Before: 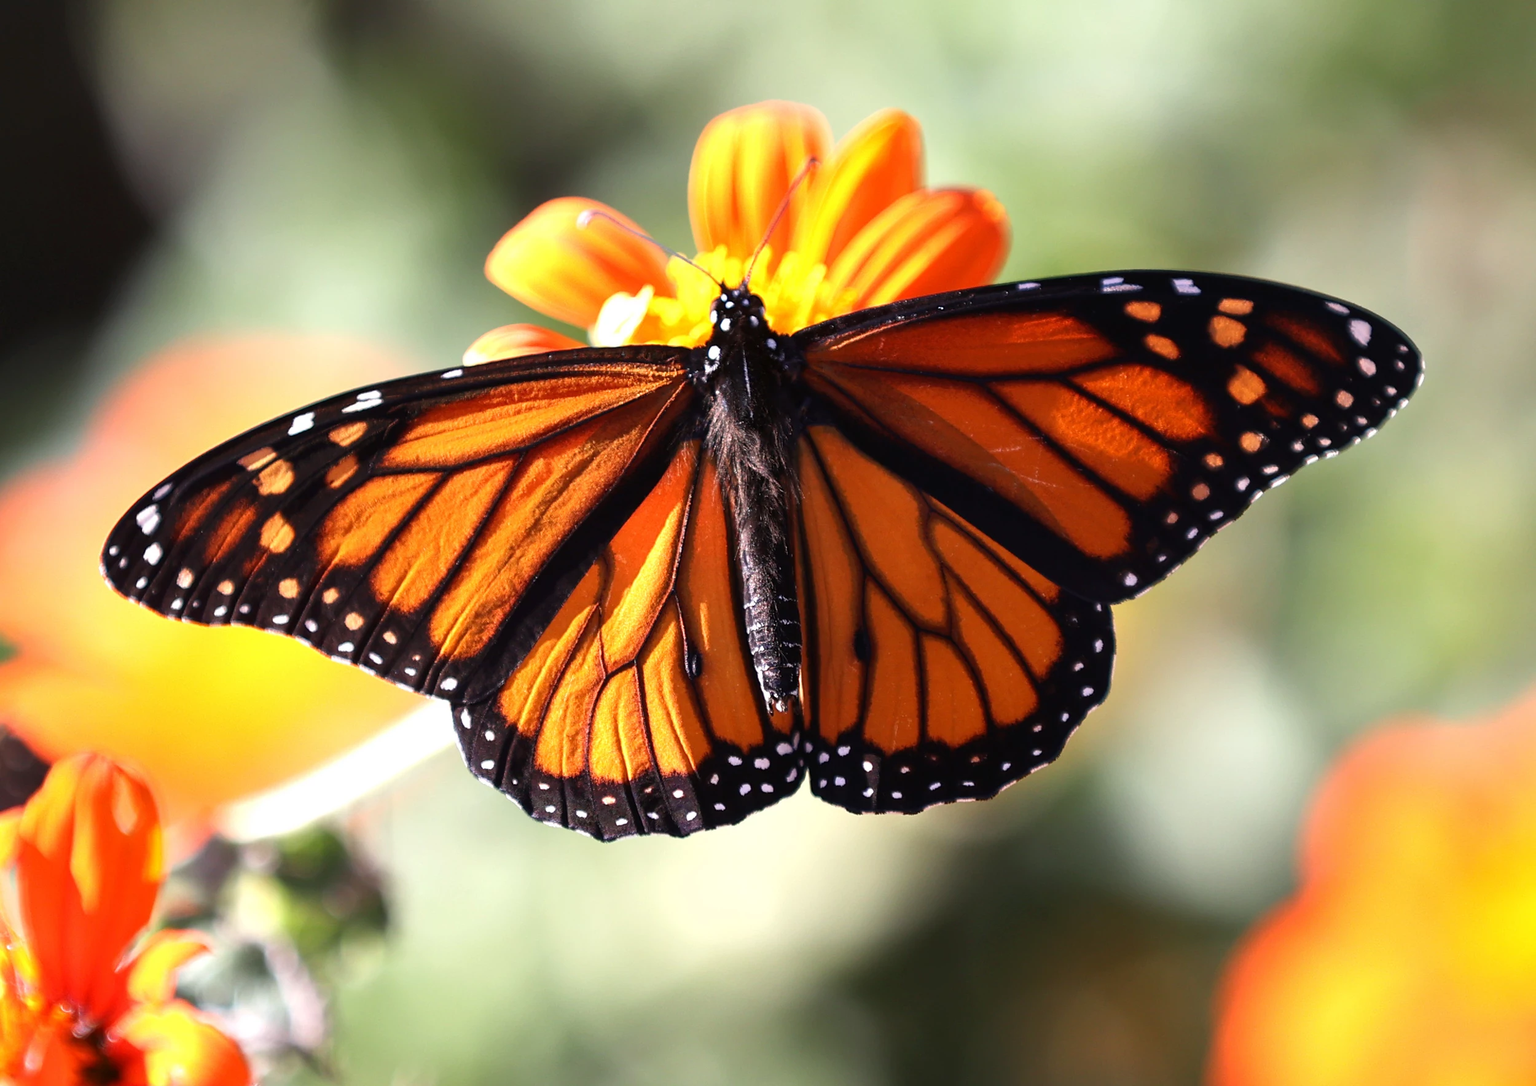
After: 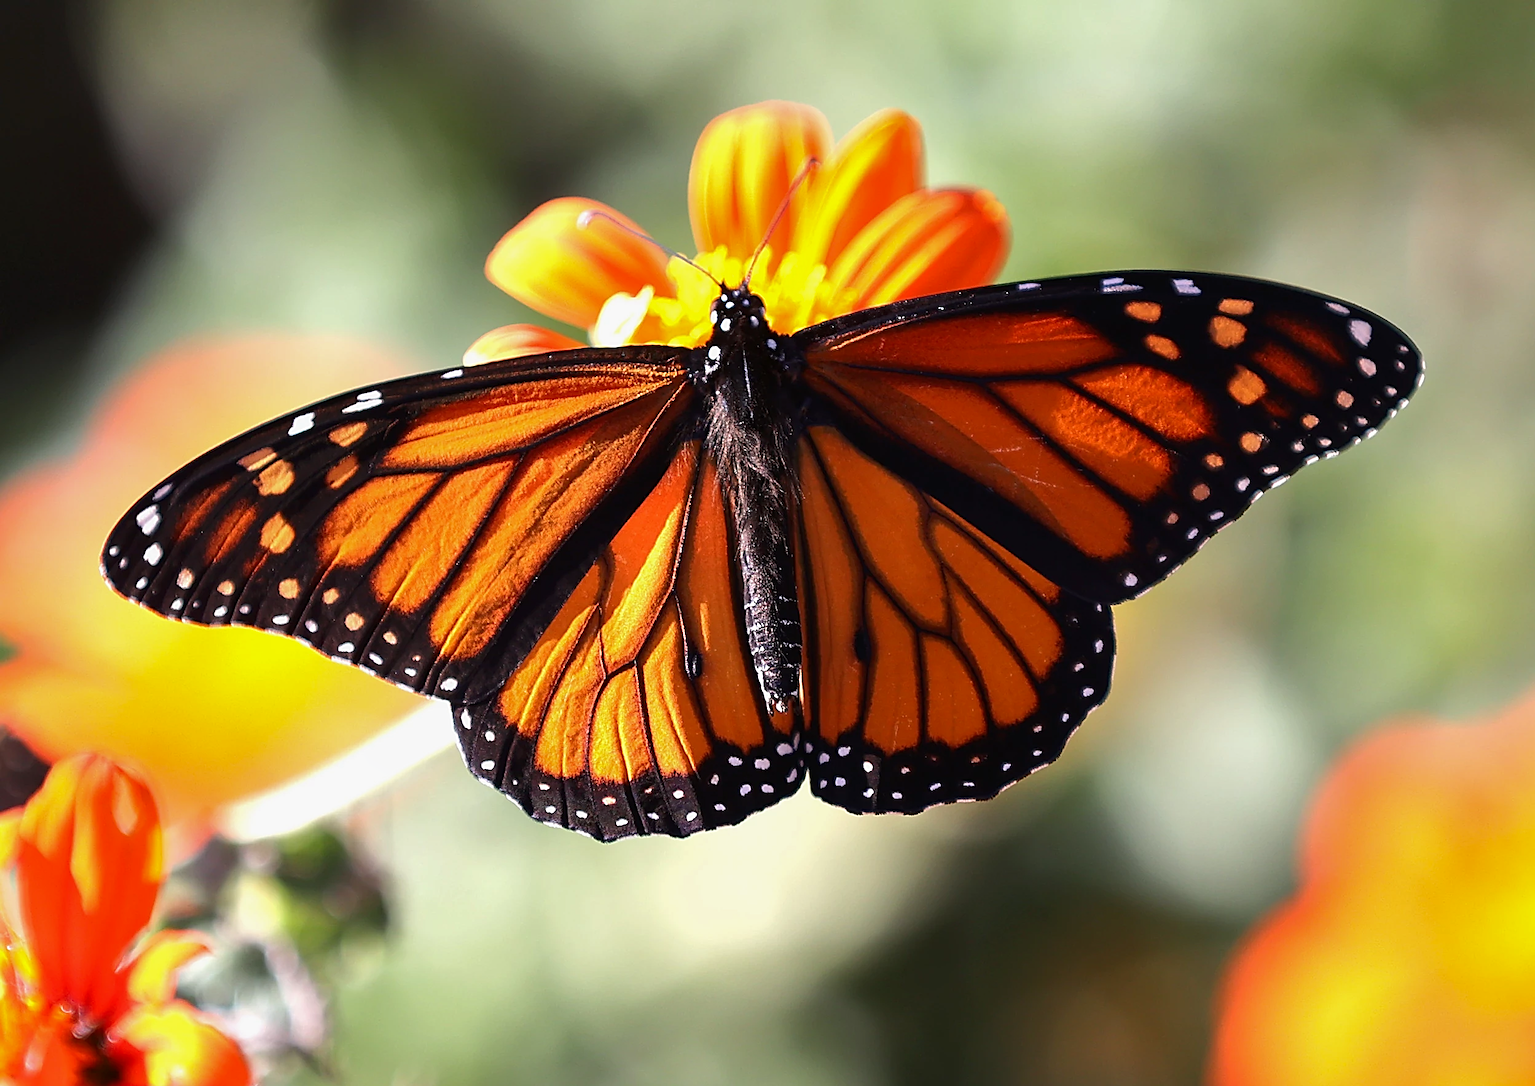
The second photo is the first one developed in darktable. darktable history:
tone curve: curves: ch0 [(0, 0) (0.003, 0.003) (0.011, 0.011) (0.025, 0.024) (0.044, 0.043) (0.069, 0.068) (0.1, 0.097) (0.136, 0.132) (0.177, 0.173) (0.224, 0.219) (0.277, 0.27) (0.335, 0.327) (0.399, 0.389) (0.468, 0.457) (0.543, 0.549) (0.623, 0.628) (0.709, 0.713) (0.801, 0.803) (0.898, 0.899) (1, 1)], color space Lab, independent channels, preserve colors none
sharpen: amount 0.903
shadows and highlights: shadows -20.02, white point adjustment -1.93, highlights -35.02
